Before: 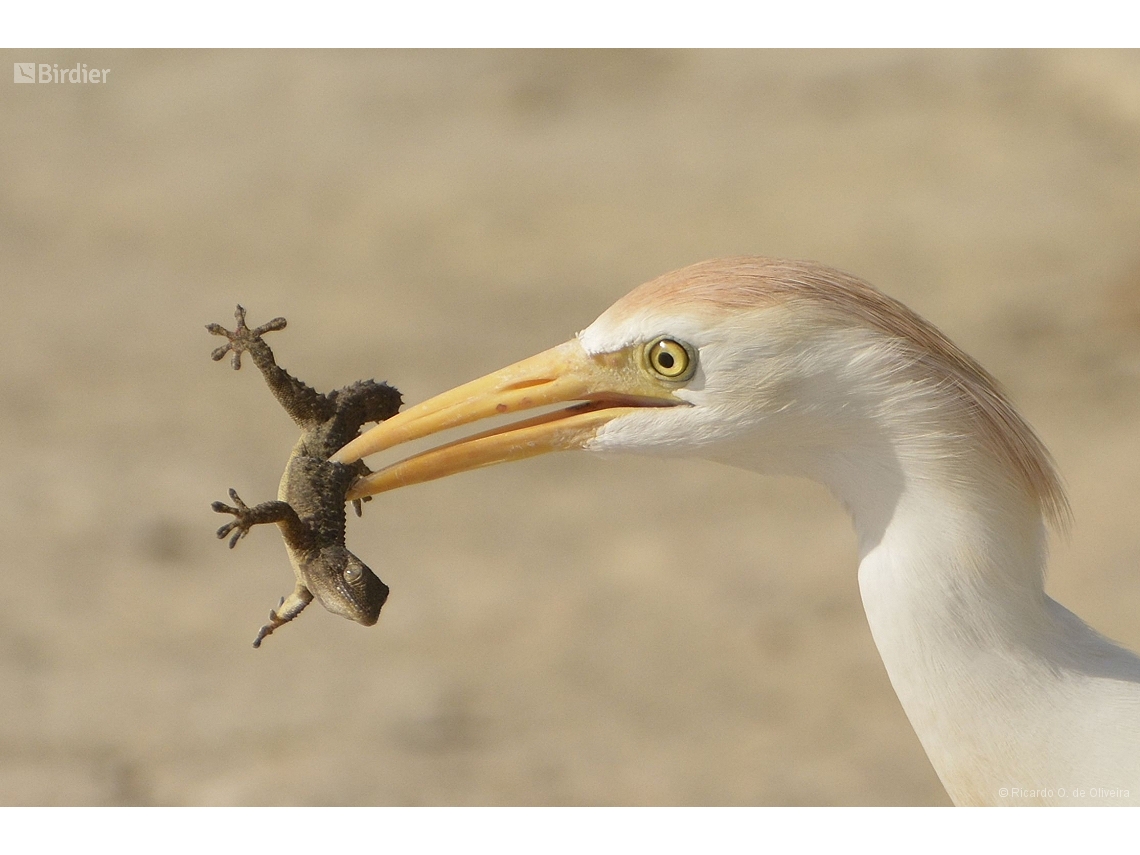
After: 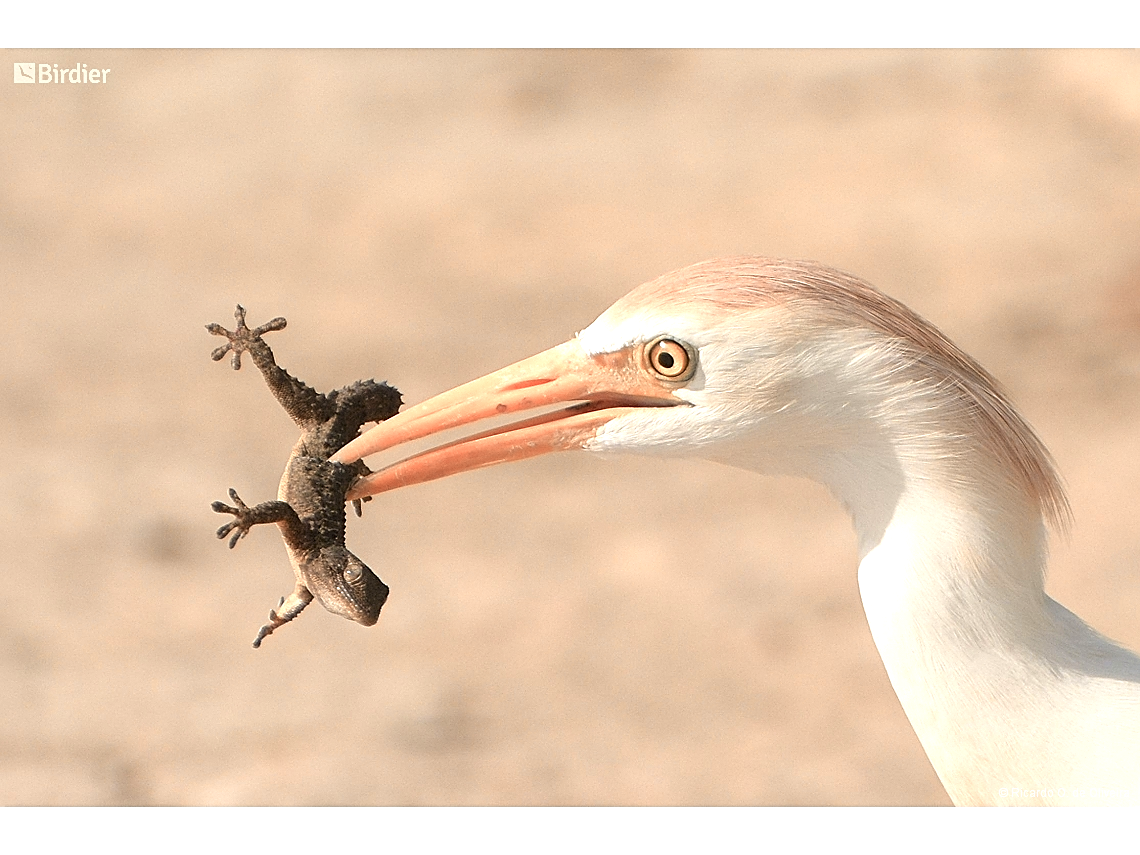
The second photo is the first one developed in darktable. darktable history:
sharpen: on, module defaults
tone equalizer: -8 EV -0.714 EV, -7 EV -0.67 EV, -6 EV -0.594 EV, -5 EV -0.419 EV, -3 EV 0.394 EV, -2 EV 0.6 EV, -1 EV 0.692 EV, +0 EV 0.726 EV
color zones: curves: ch2 [(0, 0.5) (0.084, 0.497) (0.323, 0.335) (0.4, 0.497) (1, 0.5)]
